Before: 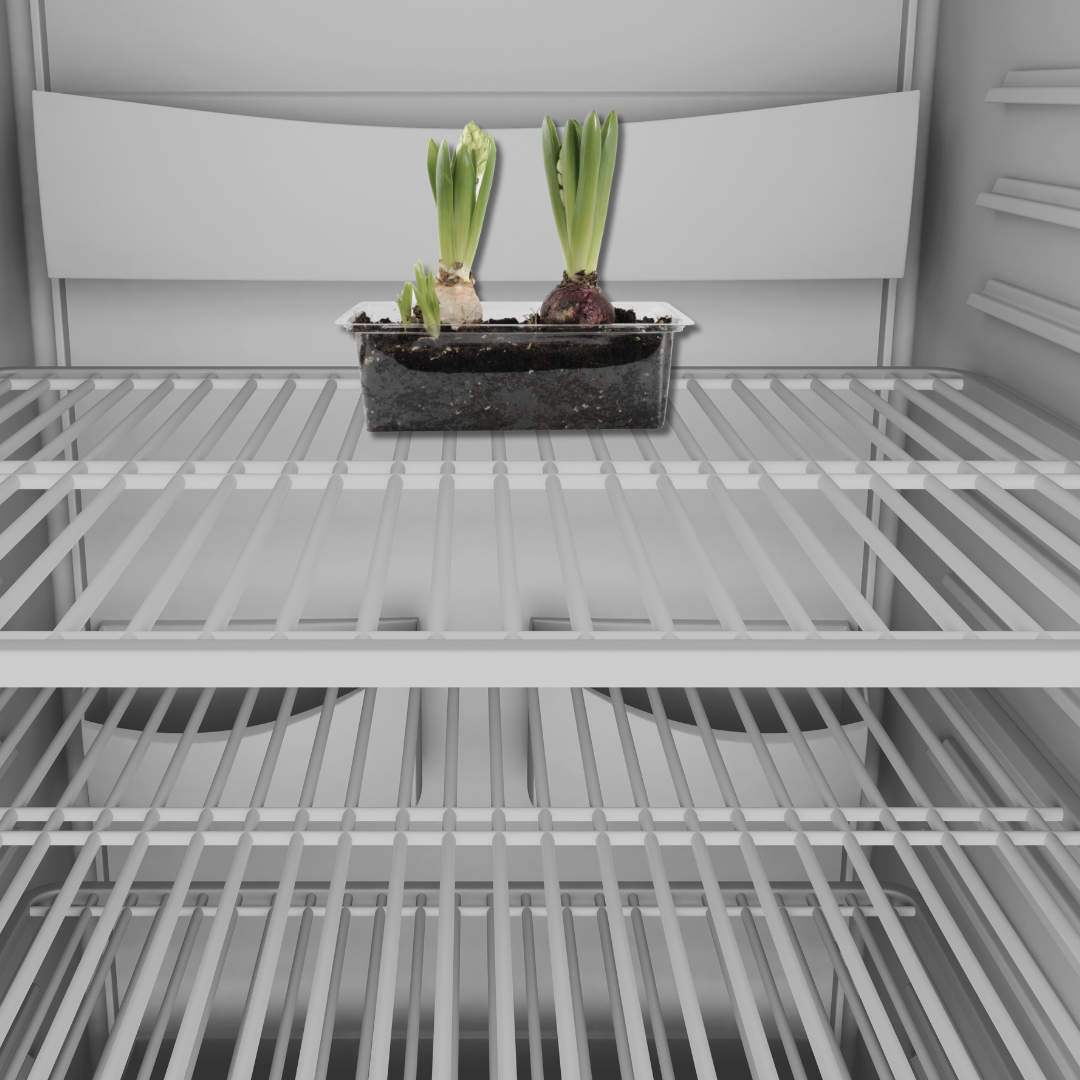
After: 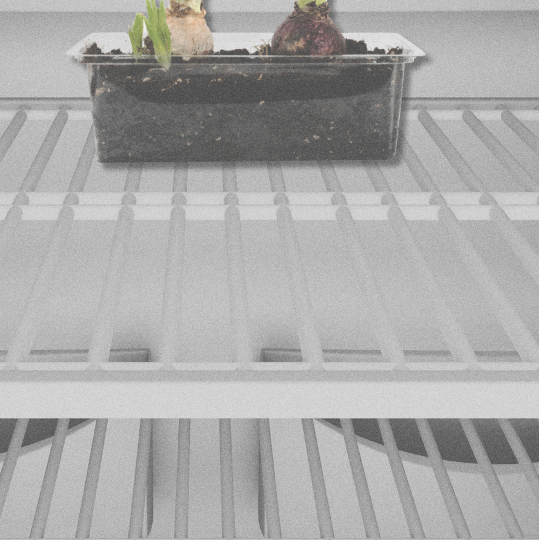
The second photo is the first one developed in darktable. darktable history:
rgb curve: curves: ch0 [(0, 0.186) (0.314, 0.284) (0.775, 0.708) (1, 1)], compensate middle gray true, preserve colors none
crop: left 25%, top 25%, right 25%, bottom 25%
contrast brightness saturation: brightness 0.28
grain: coarseness 0.09 ISO
